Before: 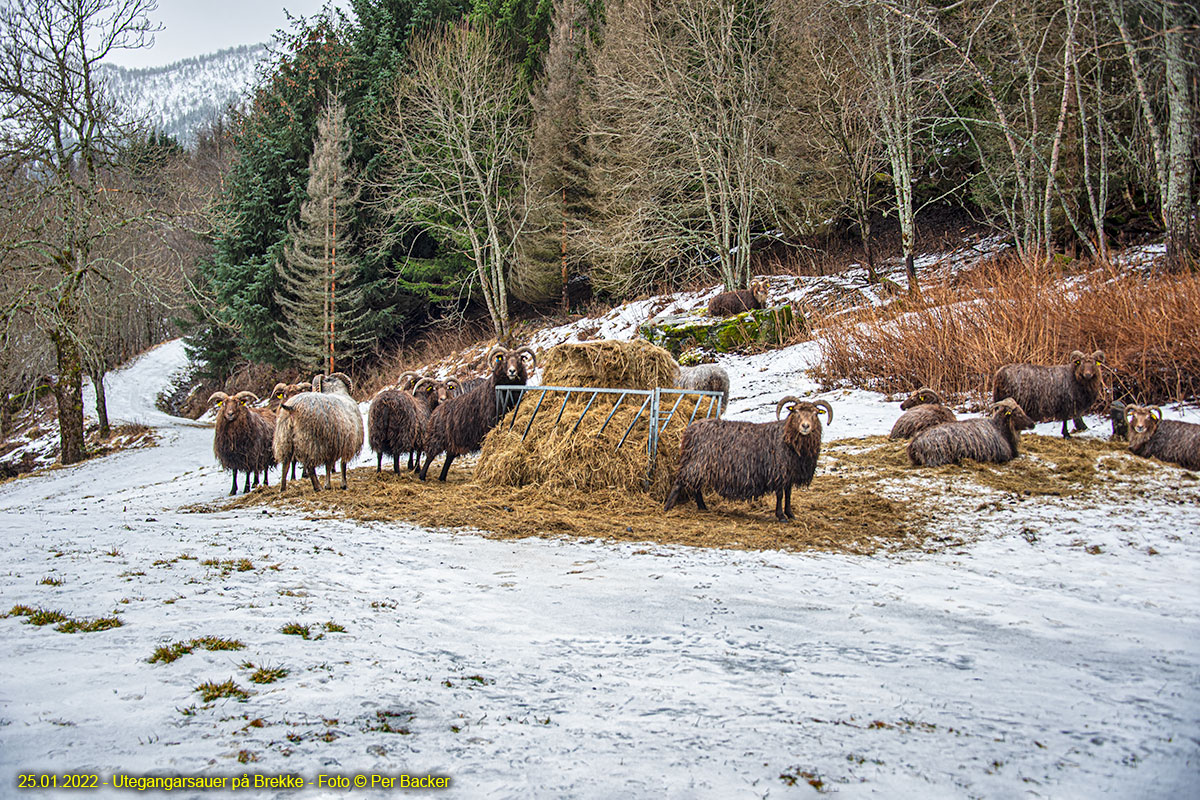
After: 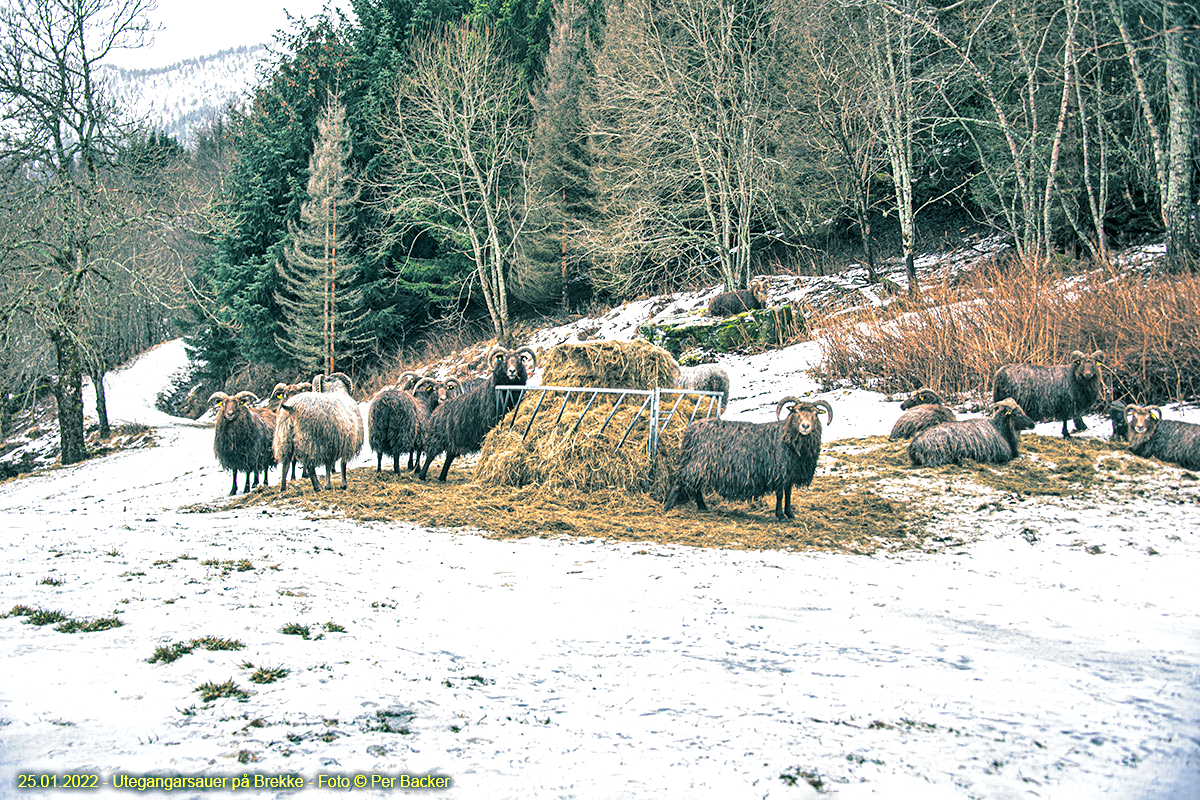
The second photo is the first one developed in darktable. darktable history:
exposure: exposure 0.7 EV, compensate highlight preservation false
split-toning: shadows › hue 186.43°, highlights › hue 49.29°, compress 30.29%
